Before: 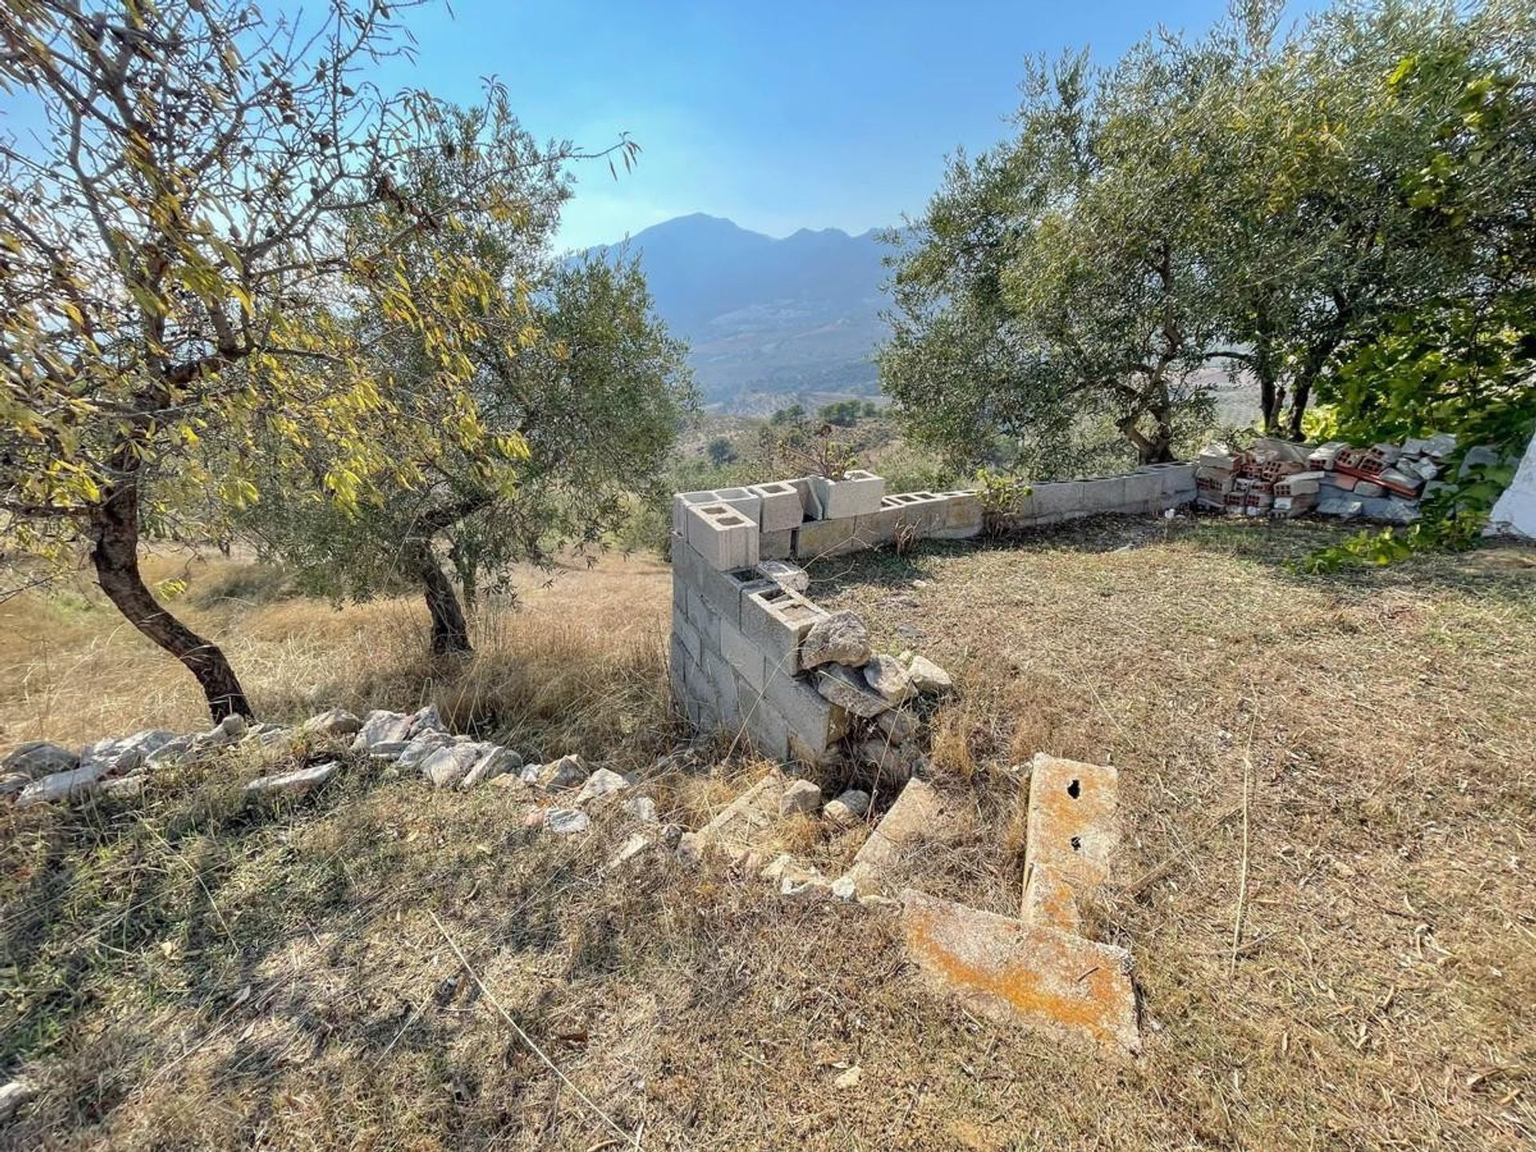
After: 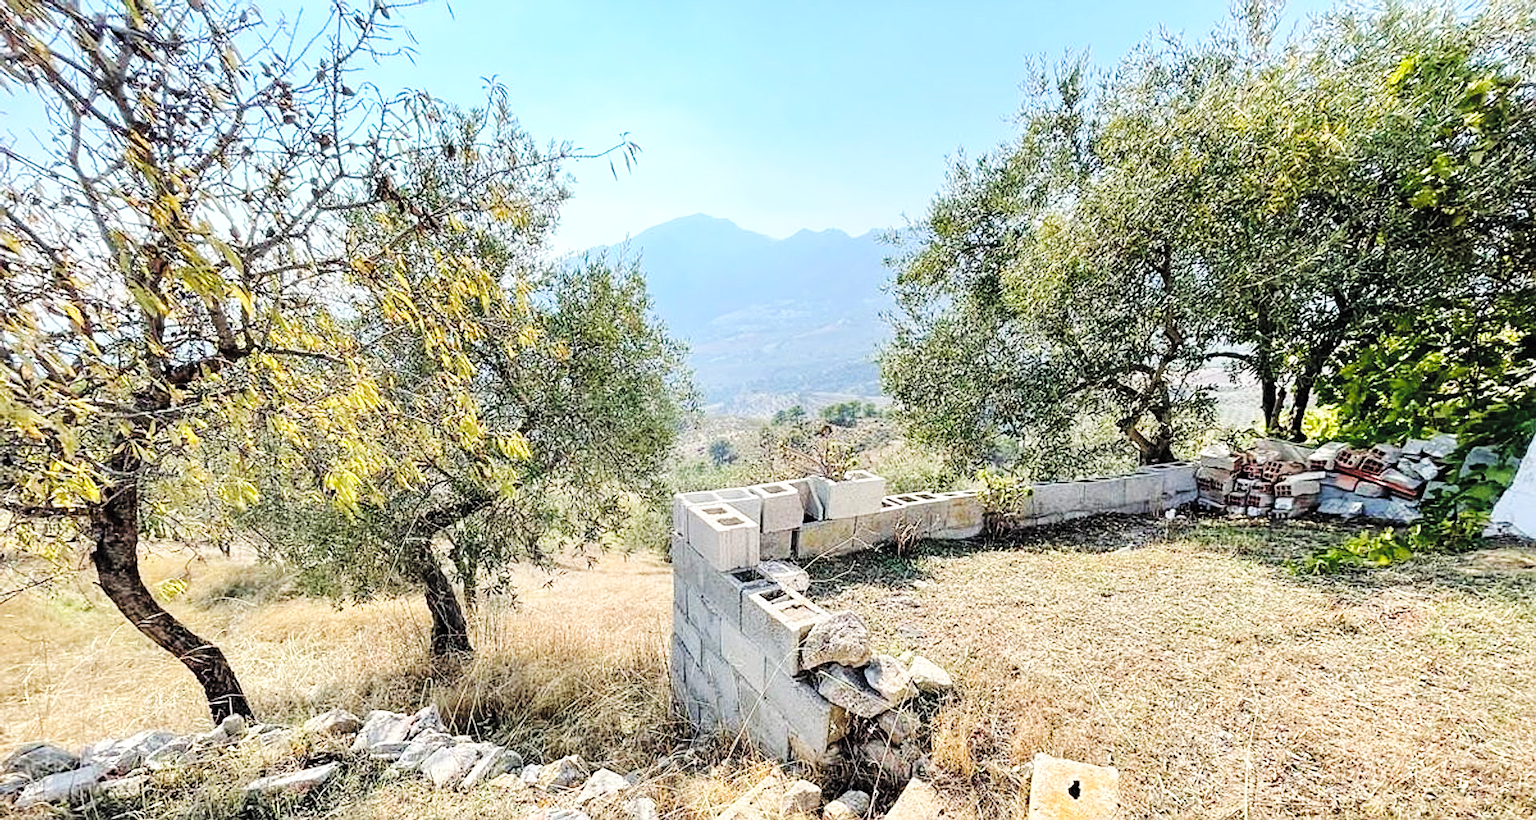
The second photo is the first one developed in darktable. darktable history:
base curve: curves: ch0 [(0, 0) (0.036, 0.025) (0.121, 0.166) (0.206, 0.329) (0.605, 0.79) (1, 1)], preserve colors none
crop: right 0.001%, bottom 28.773%
tone equalizer: -8 EV -0.379 EV, -7 EV -0.371 EV, -6 EV -0.332 EV, -5 EV -0.23 EV, -3 EV 0.212 EV, -2 EV 0.347 EV, -1 EV 0.378 EV, +0 EV 0.437 EV, mask exposure compensation -0.487 EV
sharpen: on, module defaults
contrast brightness saturation: brightness 0.15
